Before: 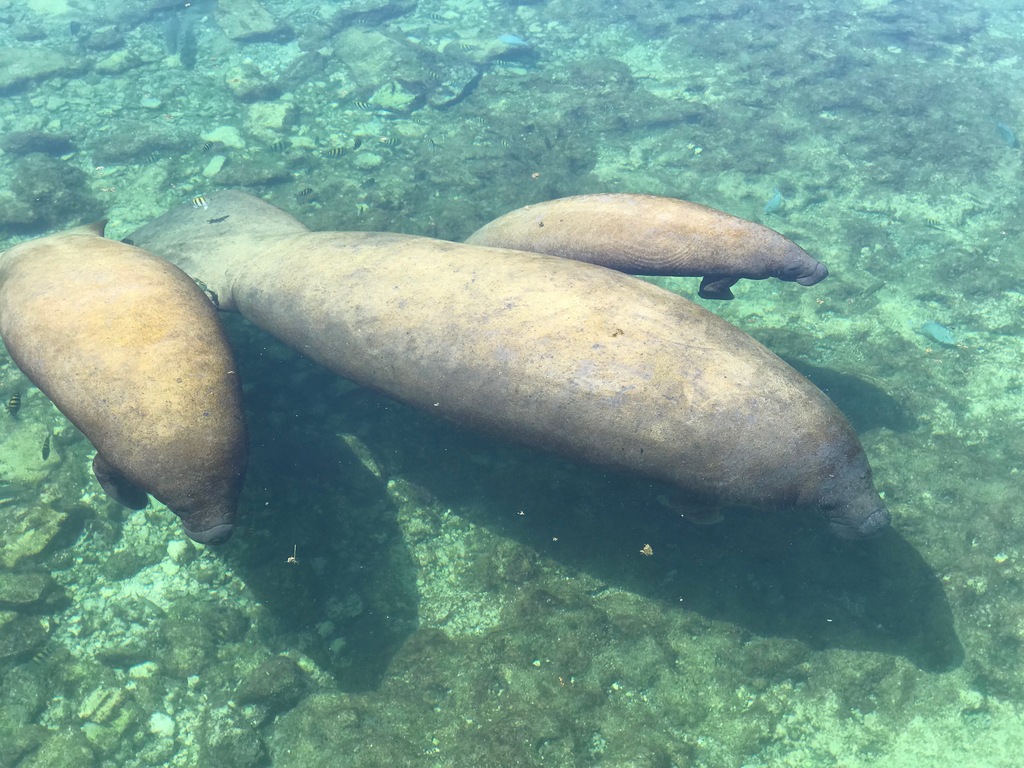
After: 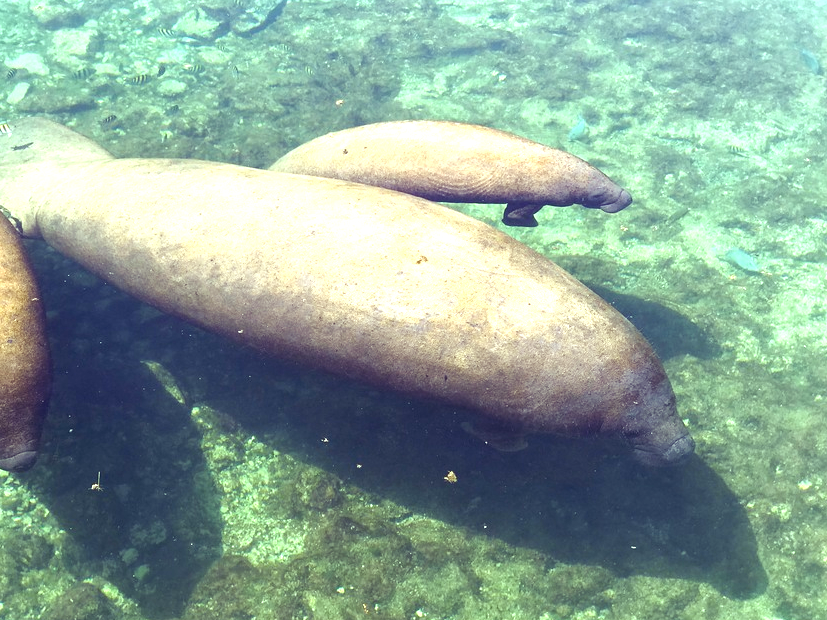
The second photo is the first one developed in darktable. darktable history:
tone equalizer: -8 EV -0.417 EV, -7 EV -0.389 EV, -6 EV -0.333 EV, -5 EV -0.222 EV, -3 EV 0.222 EV, -2 EV 0.333 EV, -1 EV 0.389 EV, +0 EV 0.417 EV, edges refinement/feathering 500, mask exposure compensation -1.57 EV, preserve details no
crop: left 19.159%, top 9.58%, bottom 9.58%
color balance rgb: shadows lift › luminance -21.66%, shadows lift › chroma 8.98%, shadows lift › hue 283.37°, power › chroma 1.55%, power › hue 25.59°, highlights gain › luminance 6.08%, highlights gain › chroma 2.55%, highlights gain › hue 90°, global offset › luminance -0.87%, perceptual saturation grading › global saturation 27.49%, perceptual saturation grading › highlights -28.39%, perceptual saturation grading › mid-tones 15.22%, perceptual saturation grading › shadows 33.98%, perceptual brilliance grading › highlights 10%, perceptual brilliance grading › mid-tones 5%
